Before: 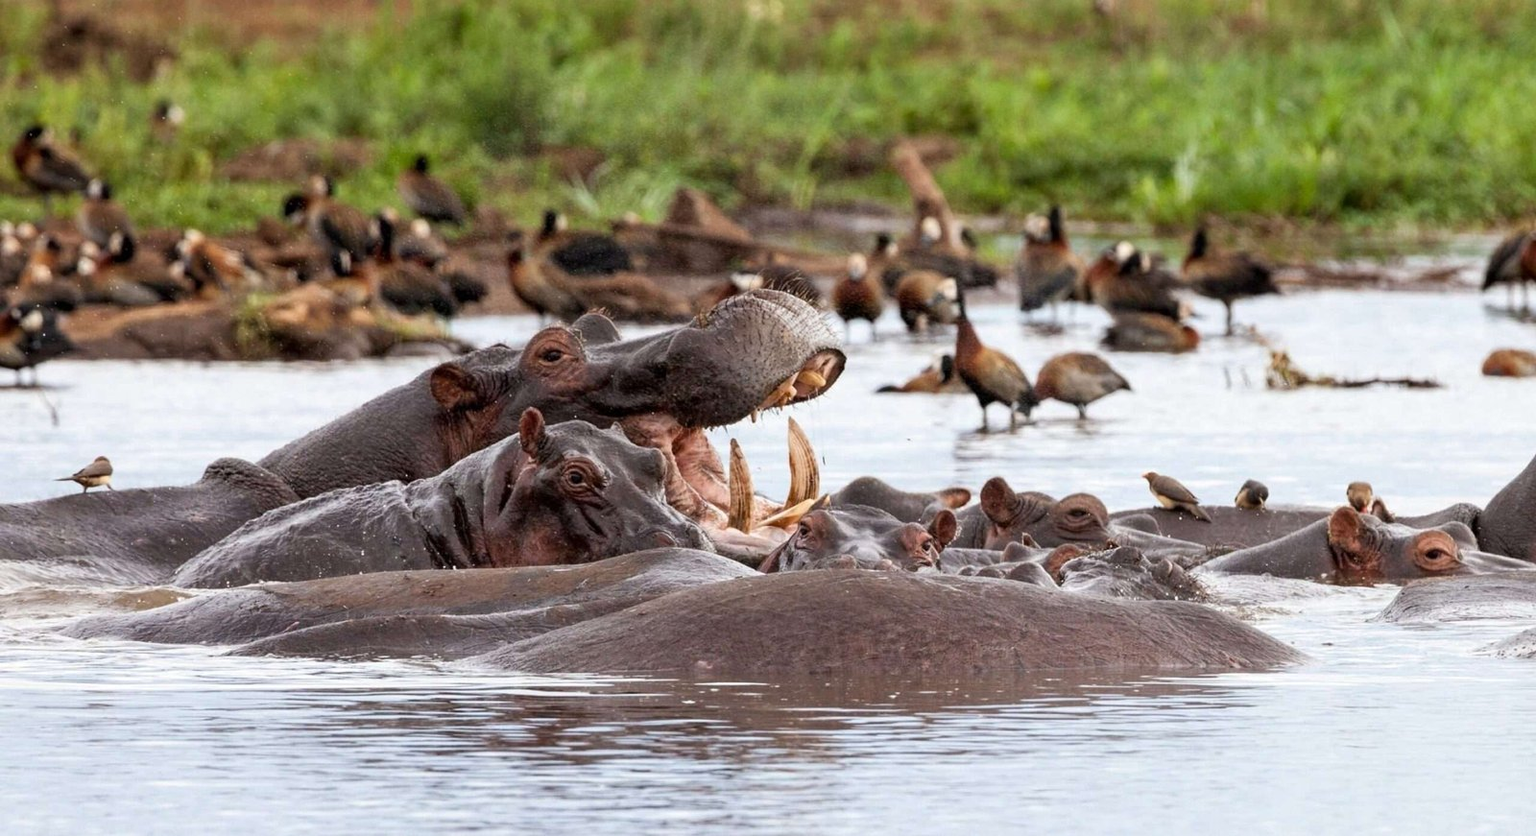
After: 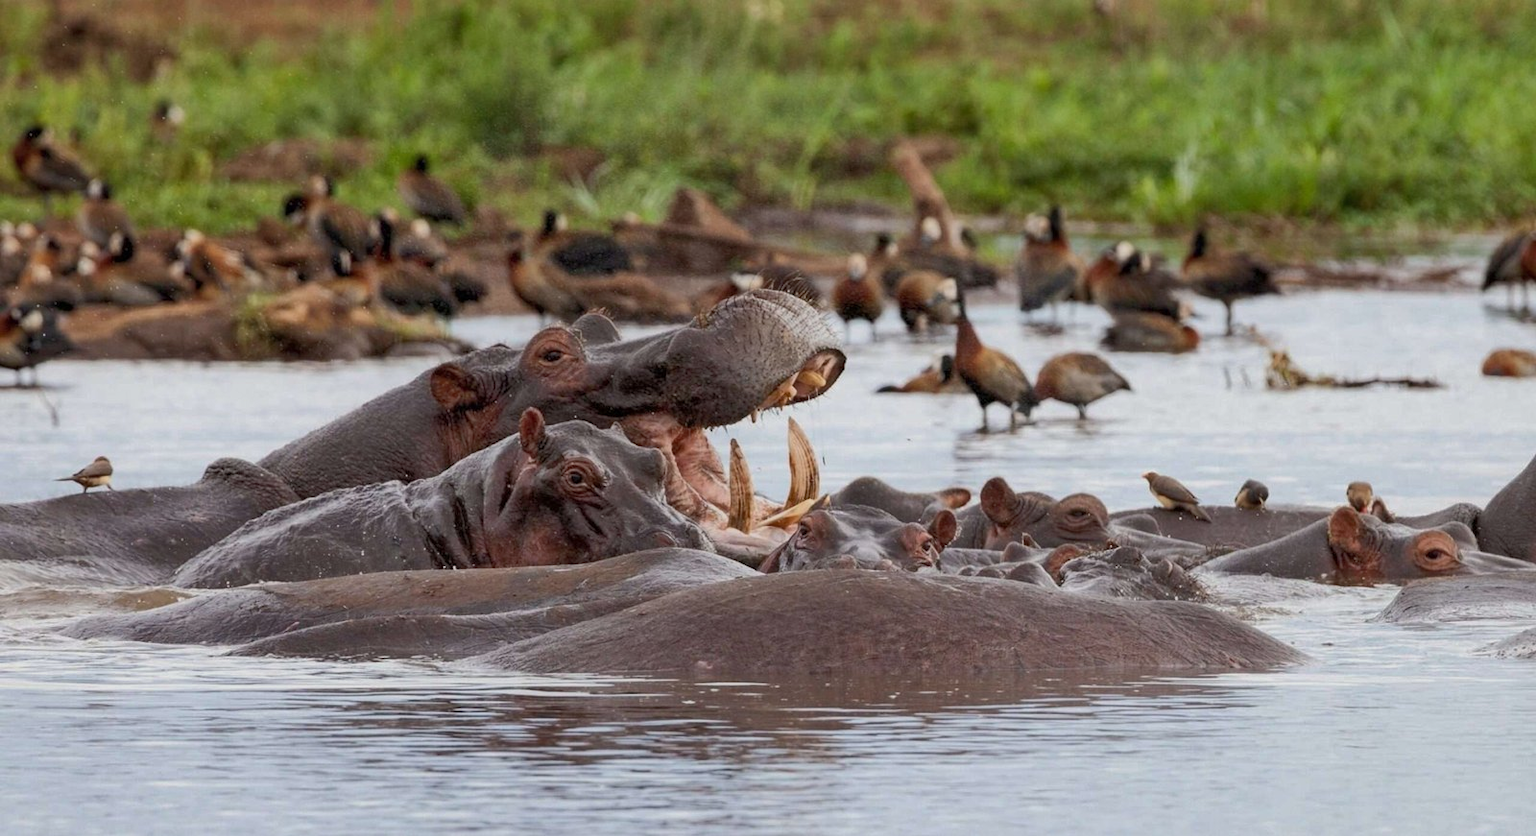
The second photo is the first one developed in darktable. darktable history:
shadows and highlights: shadows 30.17
tone equalizer: -8 EV 0.235 EV, -7 EV 0.399 EV, -6 EV 0.441 EV, -5 EV 0.282 EV, -3 EV -0.264 EV, -2 EV -0.407 EV, -1 EV -0.394 EV, +0 EV -0.25 EV, mask exposure compensation -0.5 EV
